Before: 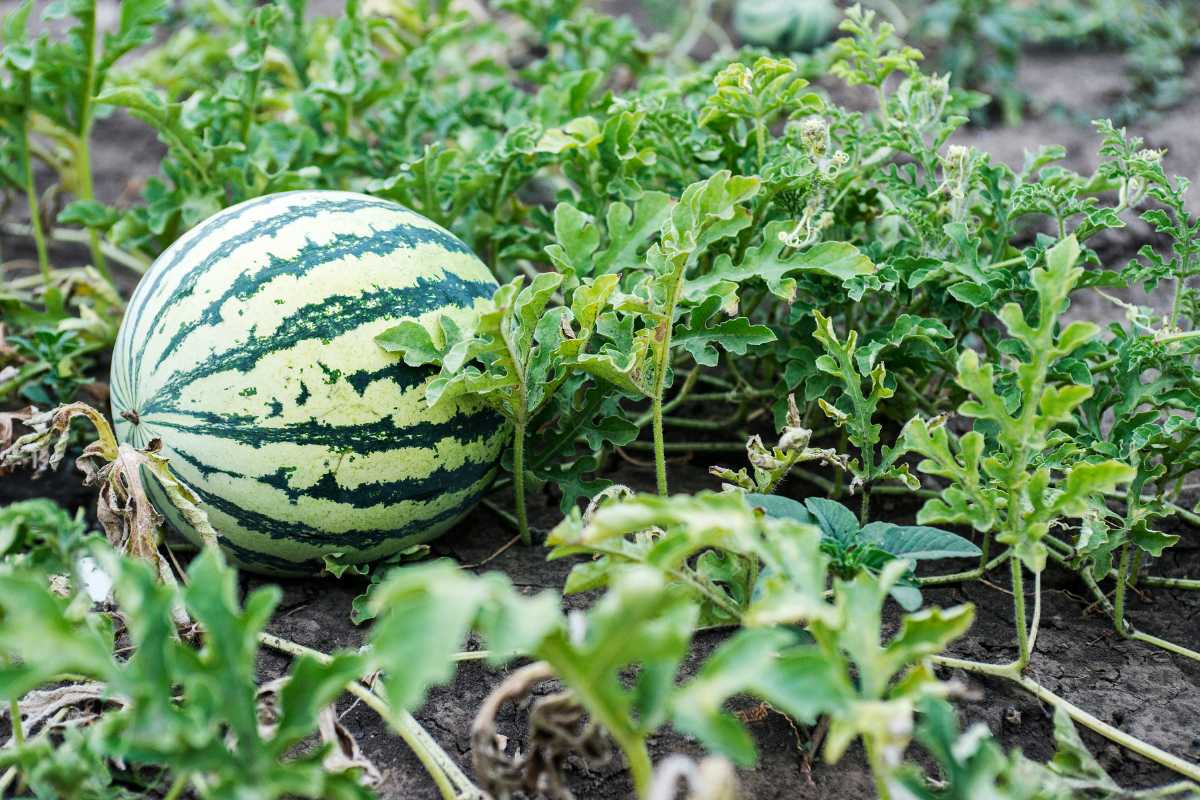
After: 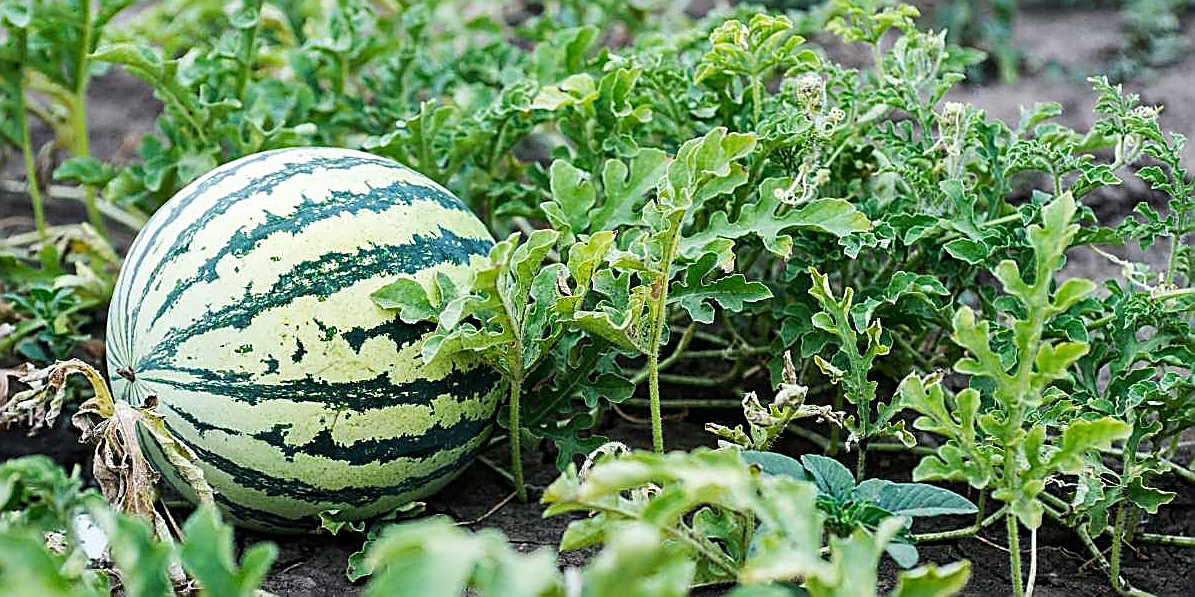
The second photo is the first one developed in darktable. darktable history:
crop: left 0.373%, top 5.482%, bottom 19.86%
sharpen: radius 1.682, amount 1.308
